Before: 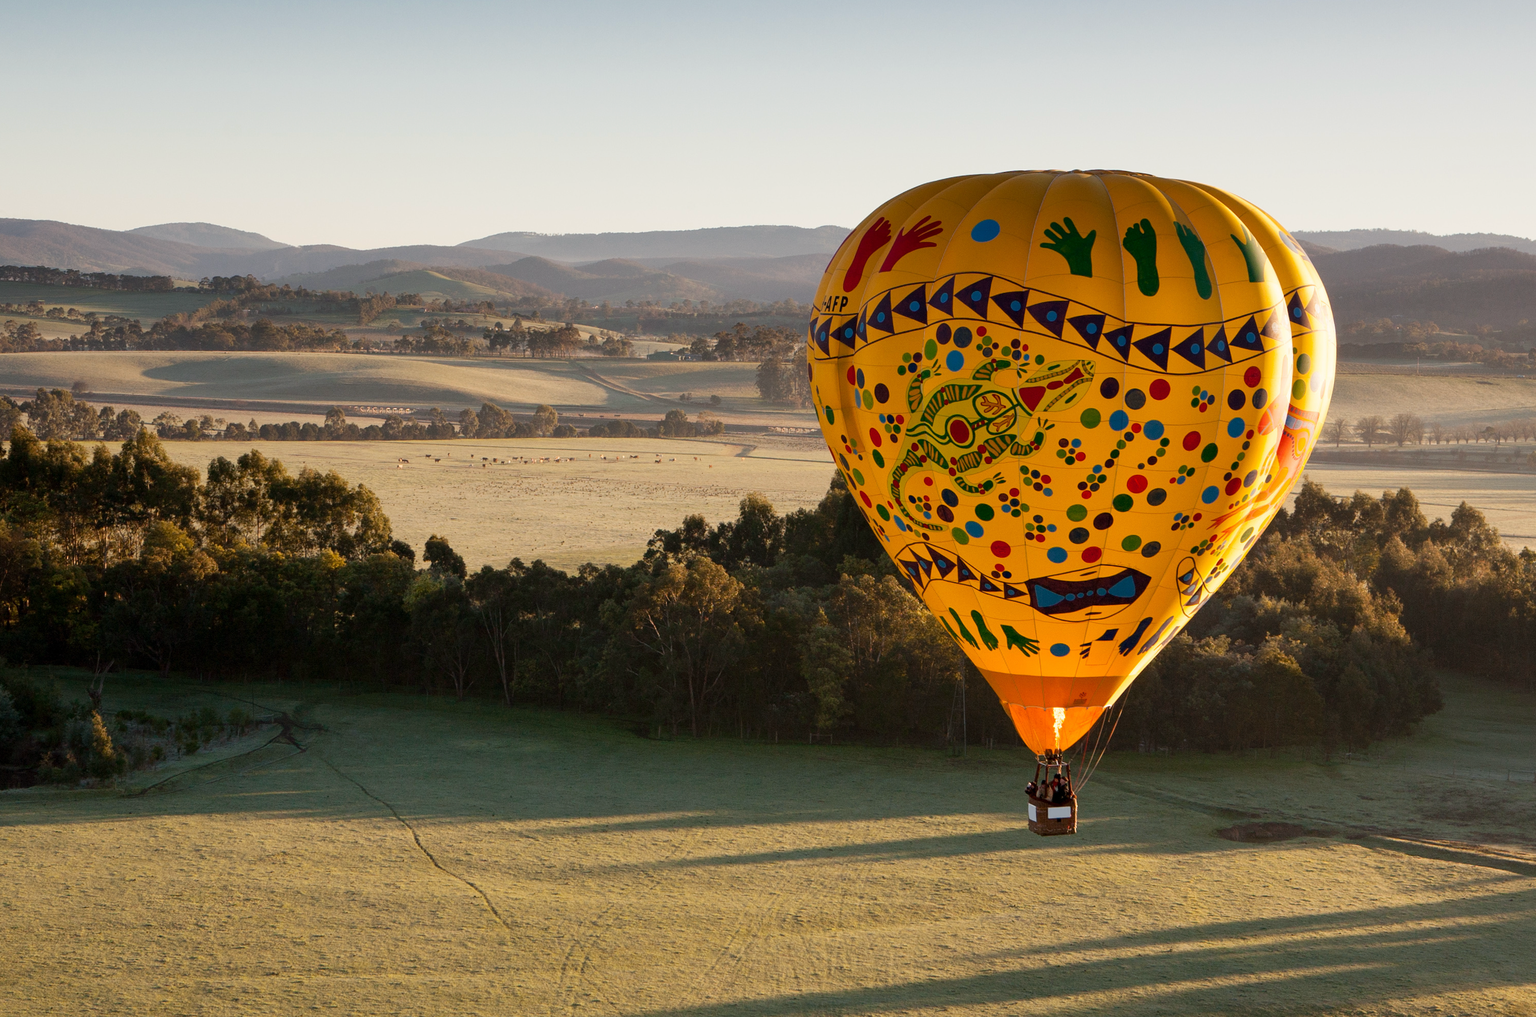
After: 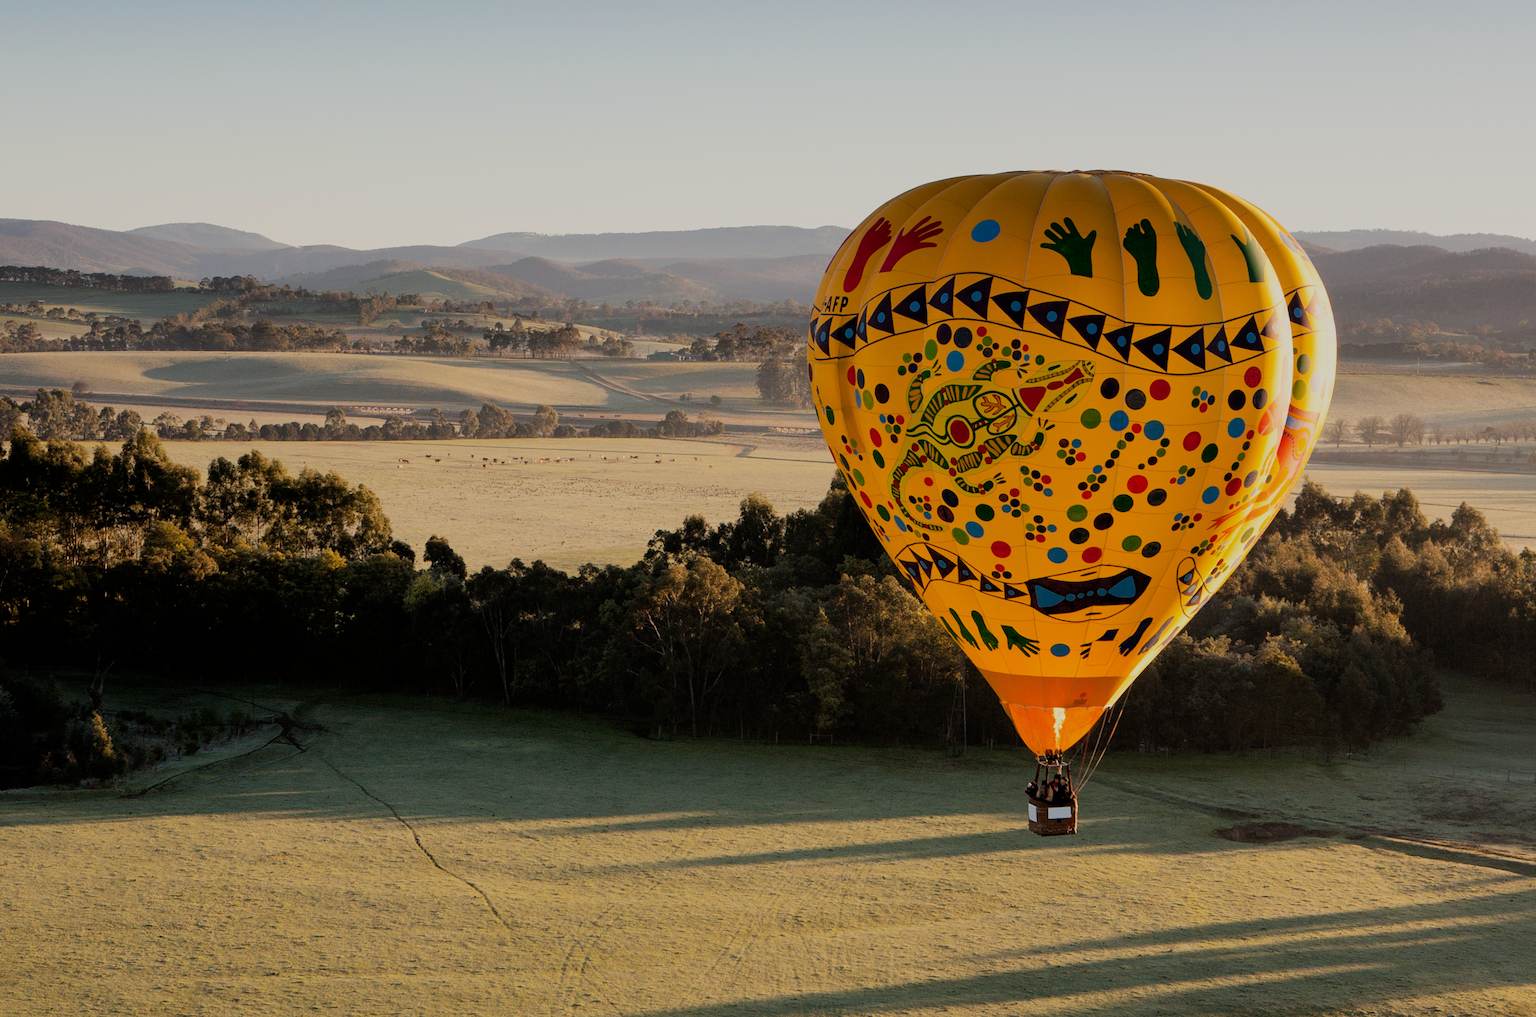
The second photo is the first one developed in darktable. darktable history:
filmic rgb: black relative exposure -7.15 EV, white relative exposure 5.37 EV, hardness 3.03, color science v6 (2022)
